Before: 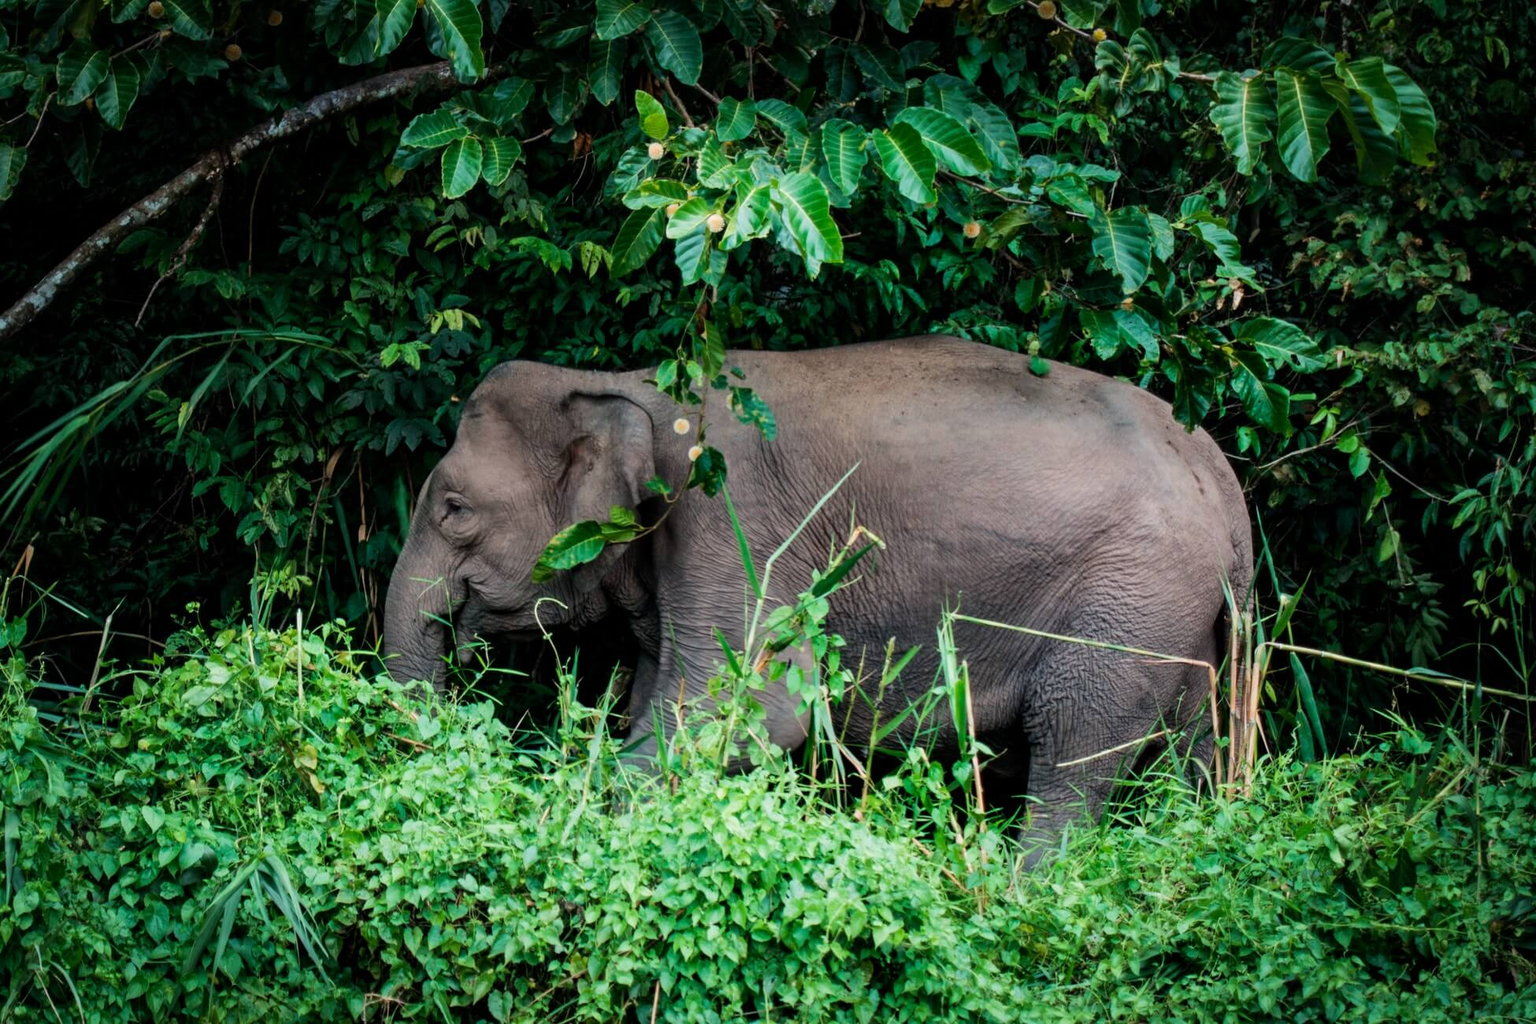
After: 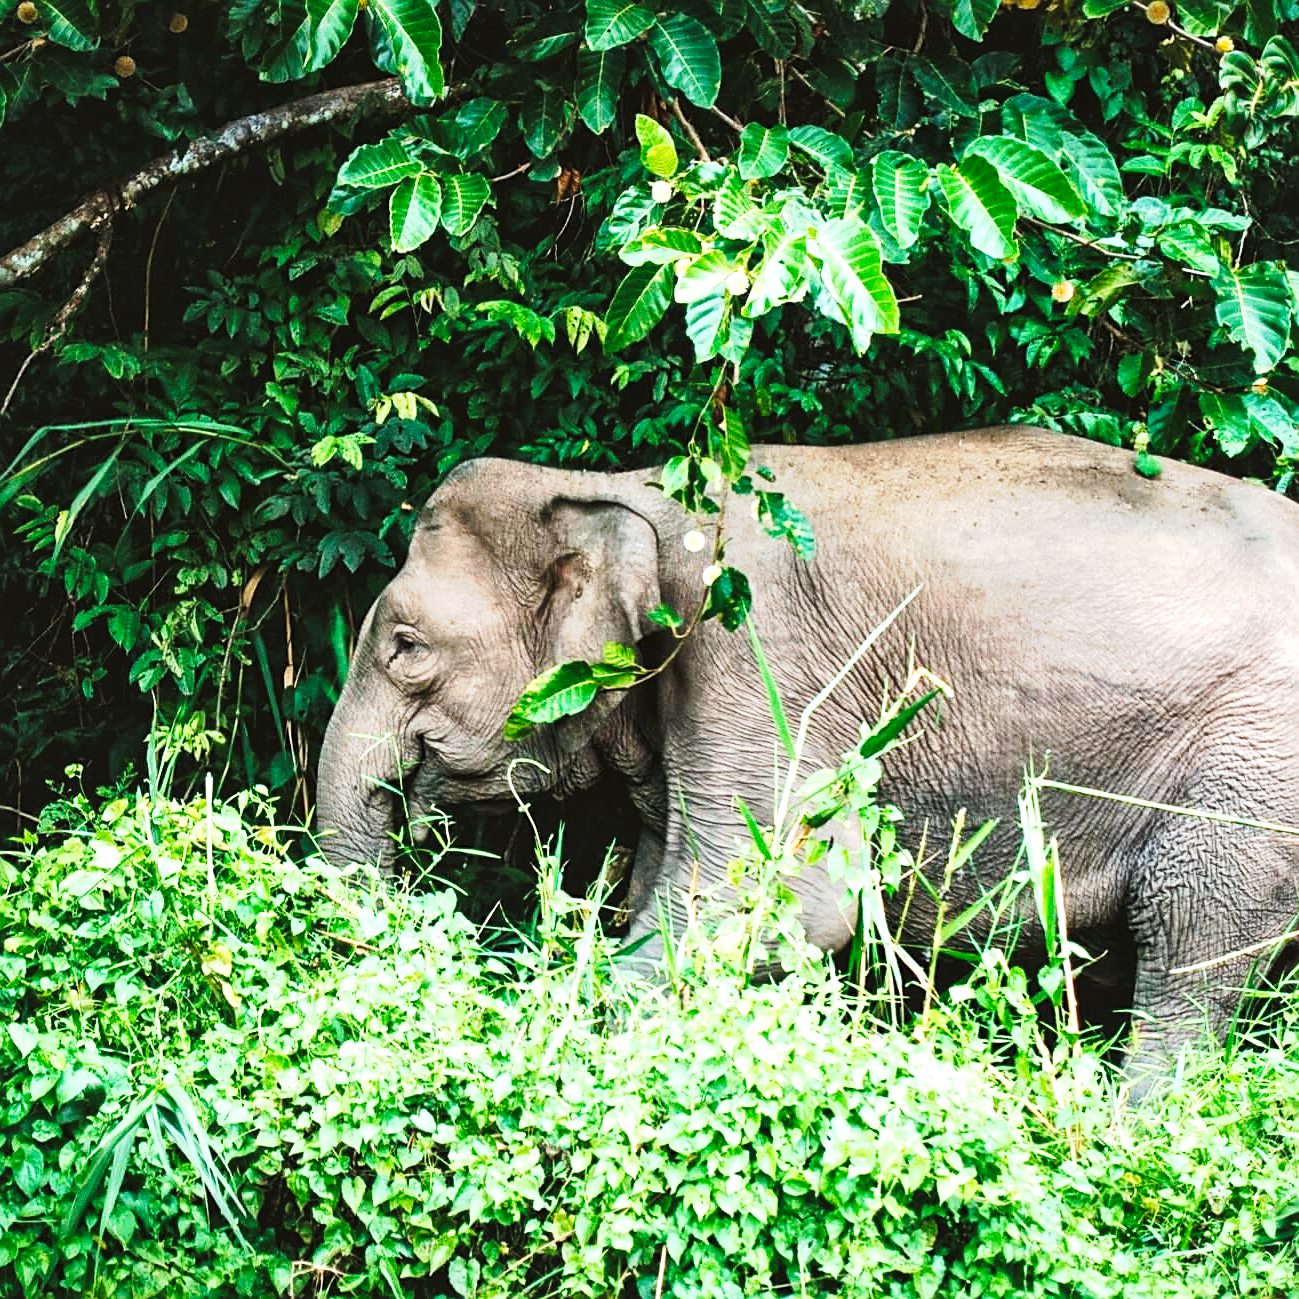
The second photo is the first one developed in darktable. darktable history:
tone curve: curves: ch0 [(0, 0) (0.003, 0.045) (0.011, 0.054) (0.025, 0.069) (0.044, 0.083) (0.069, 0.101) (0.1, 0.119) (0.136, 0.146) (0.177, 0.177) (0.224, 0.221) (0.277, 0.277) (0.335, 0.362) (0.399, 0.452) (0.468, 0.571) (0.543, 0.666) (0.623, 0.758) (0.709, 0.853) (0.801, 0.896) (0.898, 0.945) (1, 1)], preserve colors none
exposure: black level correction 0, exposure 1.2 EV, compensate exposure bias true, compensate highlight preservation false
crop and rotate: left 8.786%, right 24.548%
tone equalizer: on, module defaults
local contrast: mode bilateral grid, contrast 30, coarseness 25, midtone range 0.2
sharpen: on, module defaults
color balance: mode lift, gamma, gain (sRGB), lift [1.04, 1, 1, 0.97], gamma [1.01, 1, 1, 0.97], gain [0.96, 1, 1, 0.97]
grain: coarseness 0.47 ISO
